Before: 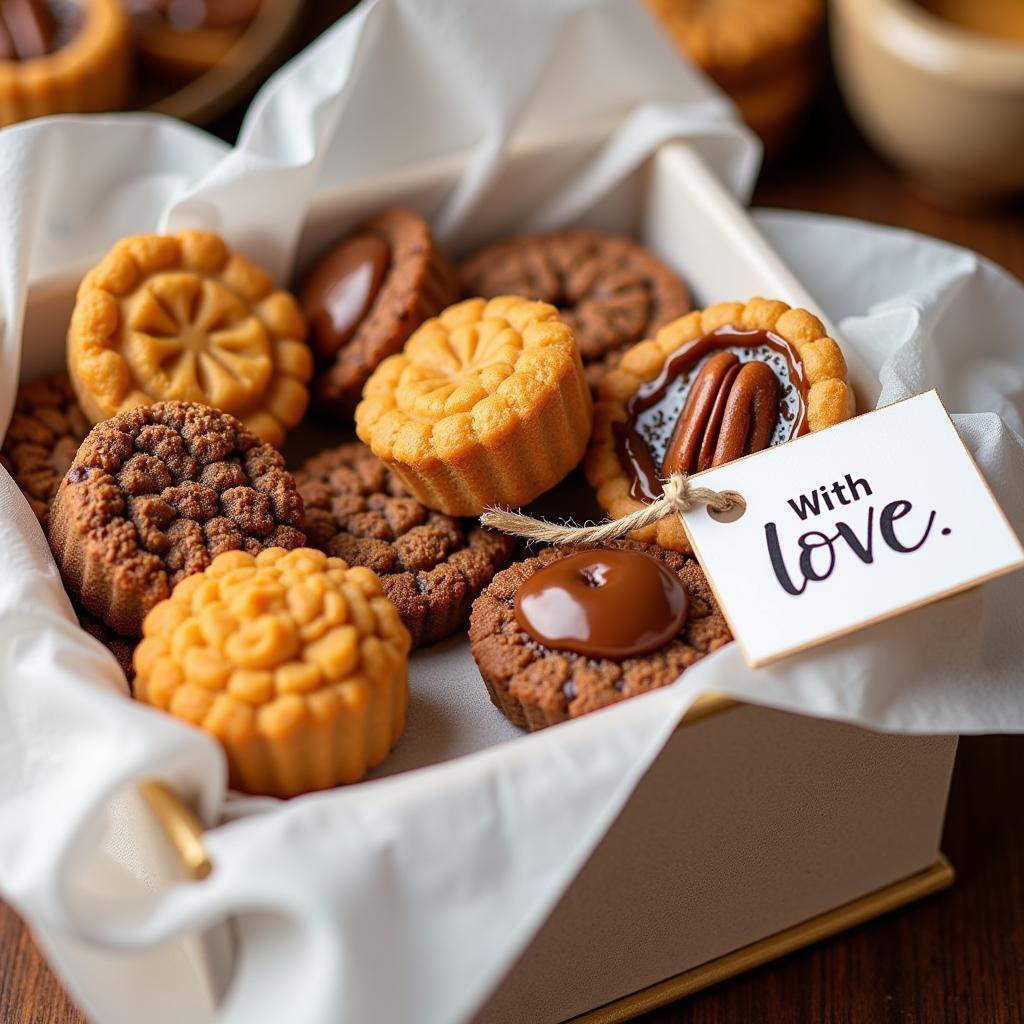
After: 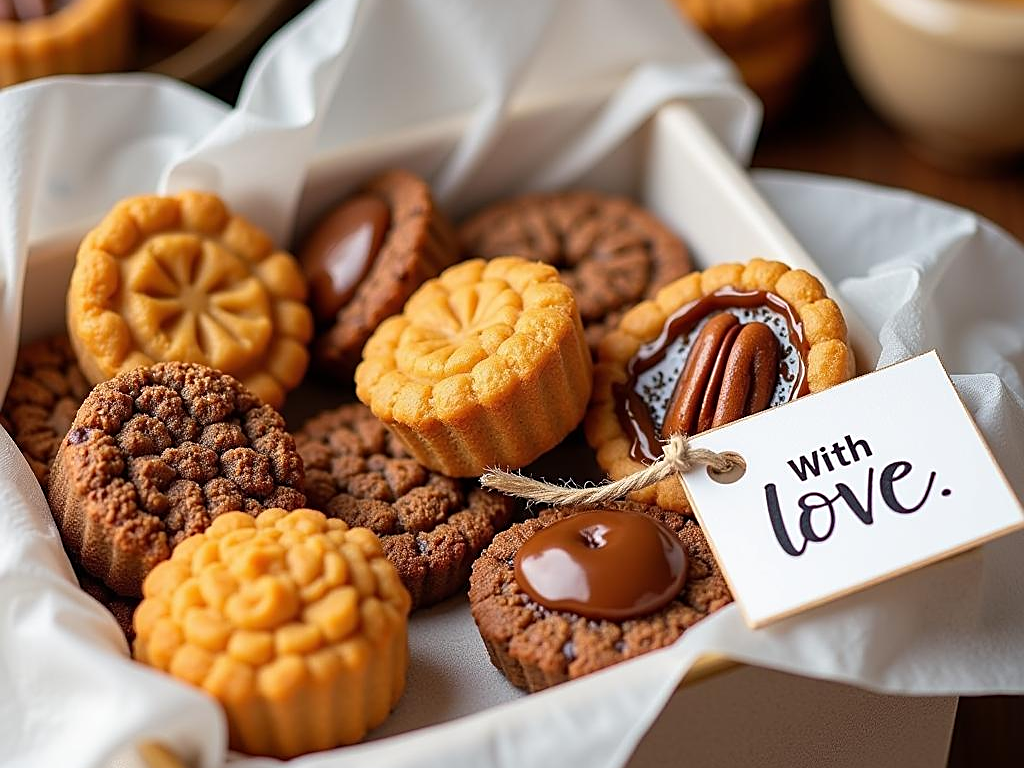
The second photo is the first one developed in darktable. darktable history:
sharpen: on, module defaults
crop: top 3.857%, bottom 21.132%
